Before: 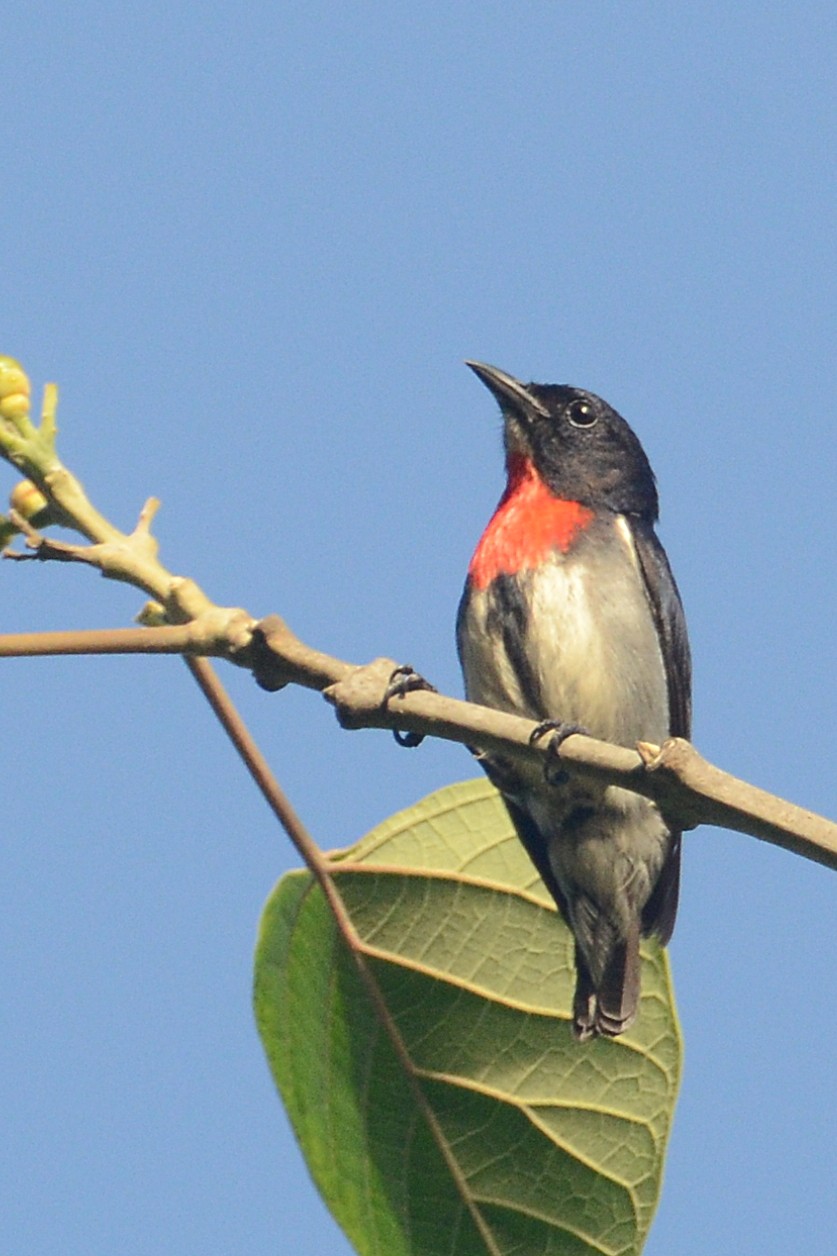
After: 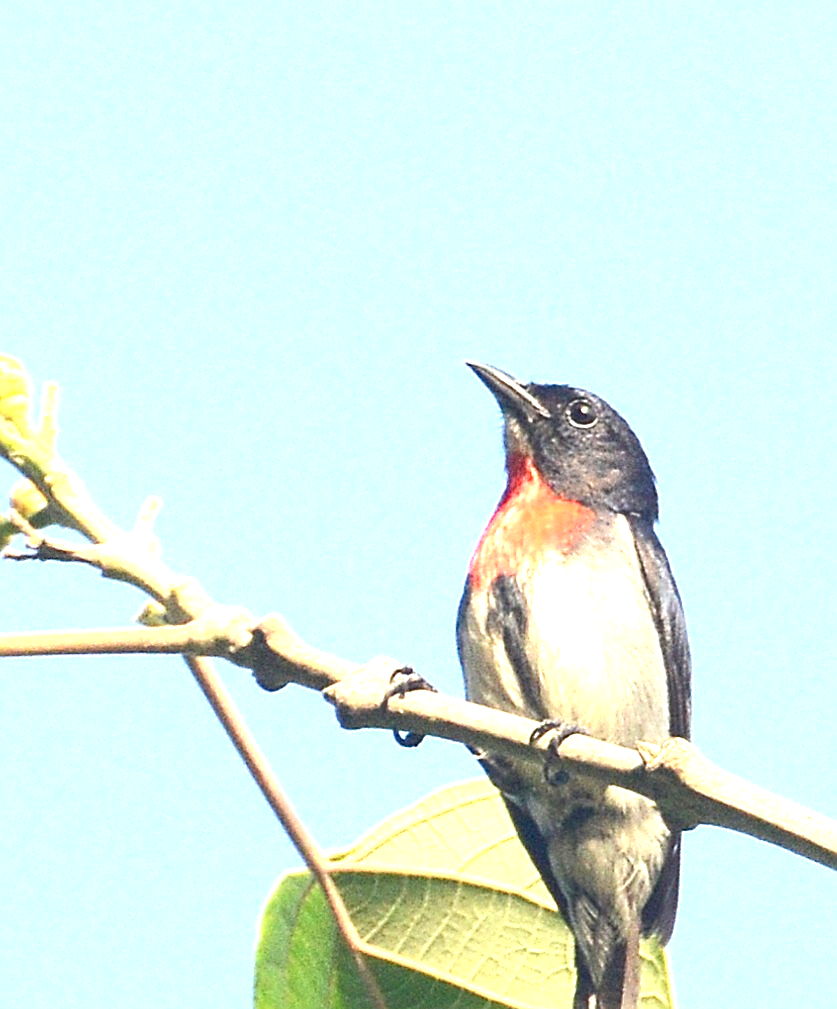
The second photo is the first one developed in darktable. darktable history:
sharpen: on, module defaults
crop: bottom 19.622%
exposure: black level correction 0, exposure 1.608 EV, compensate exposure bias true, compensate highlight preservation false
